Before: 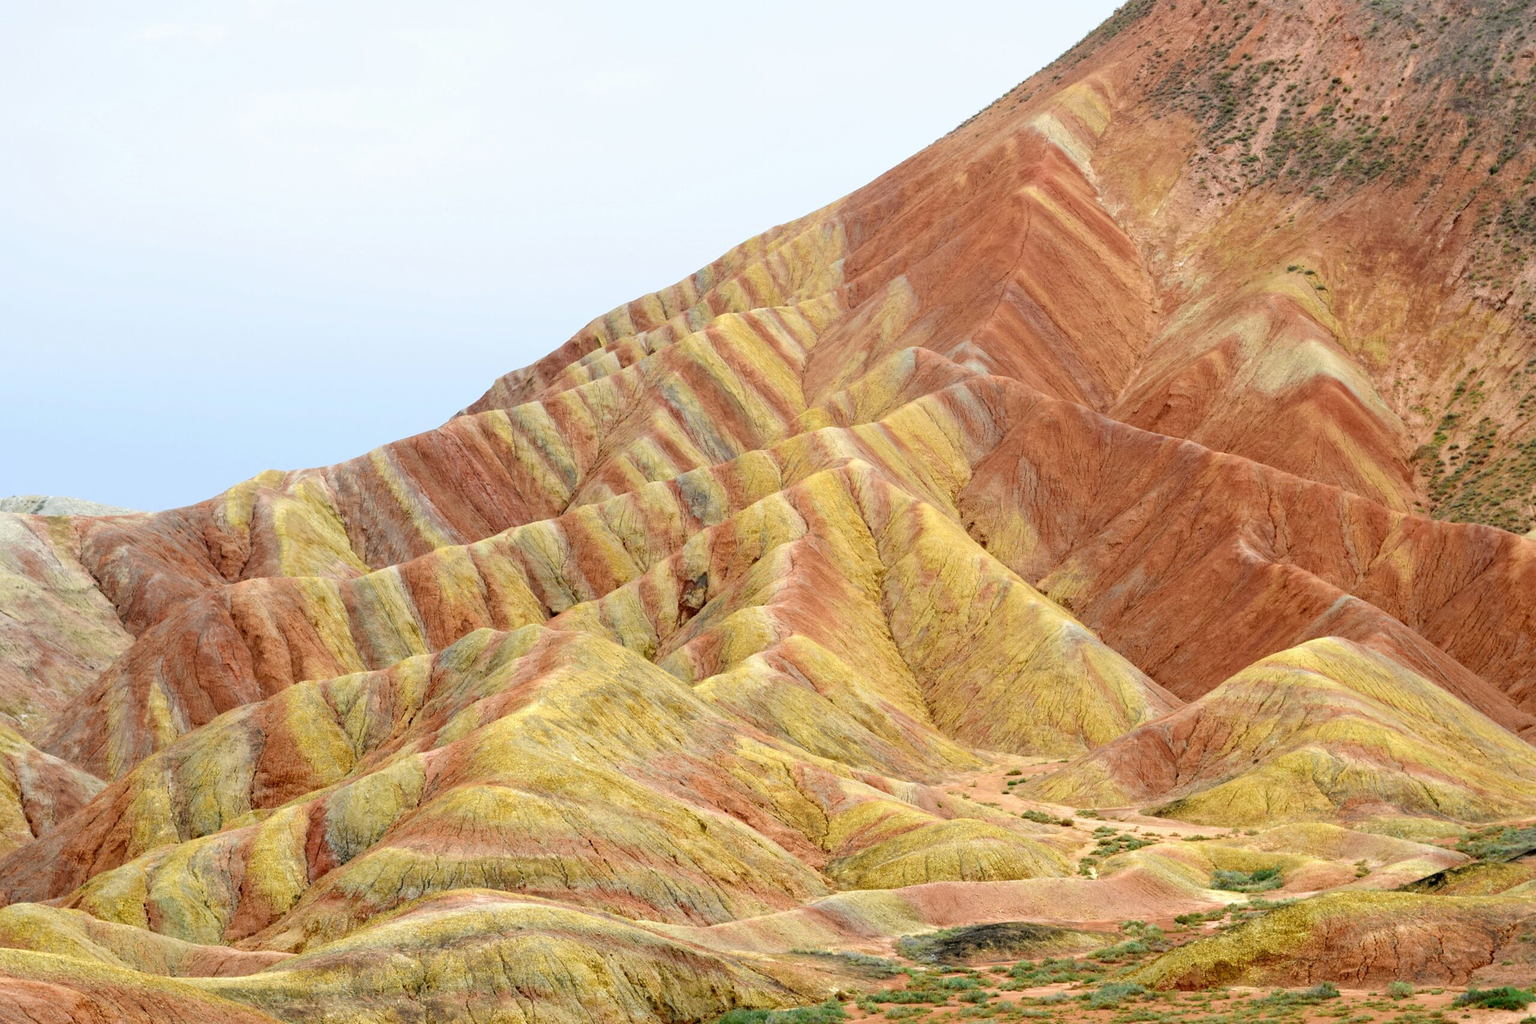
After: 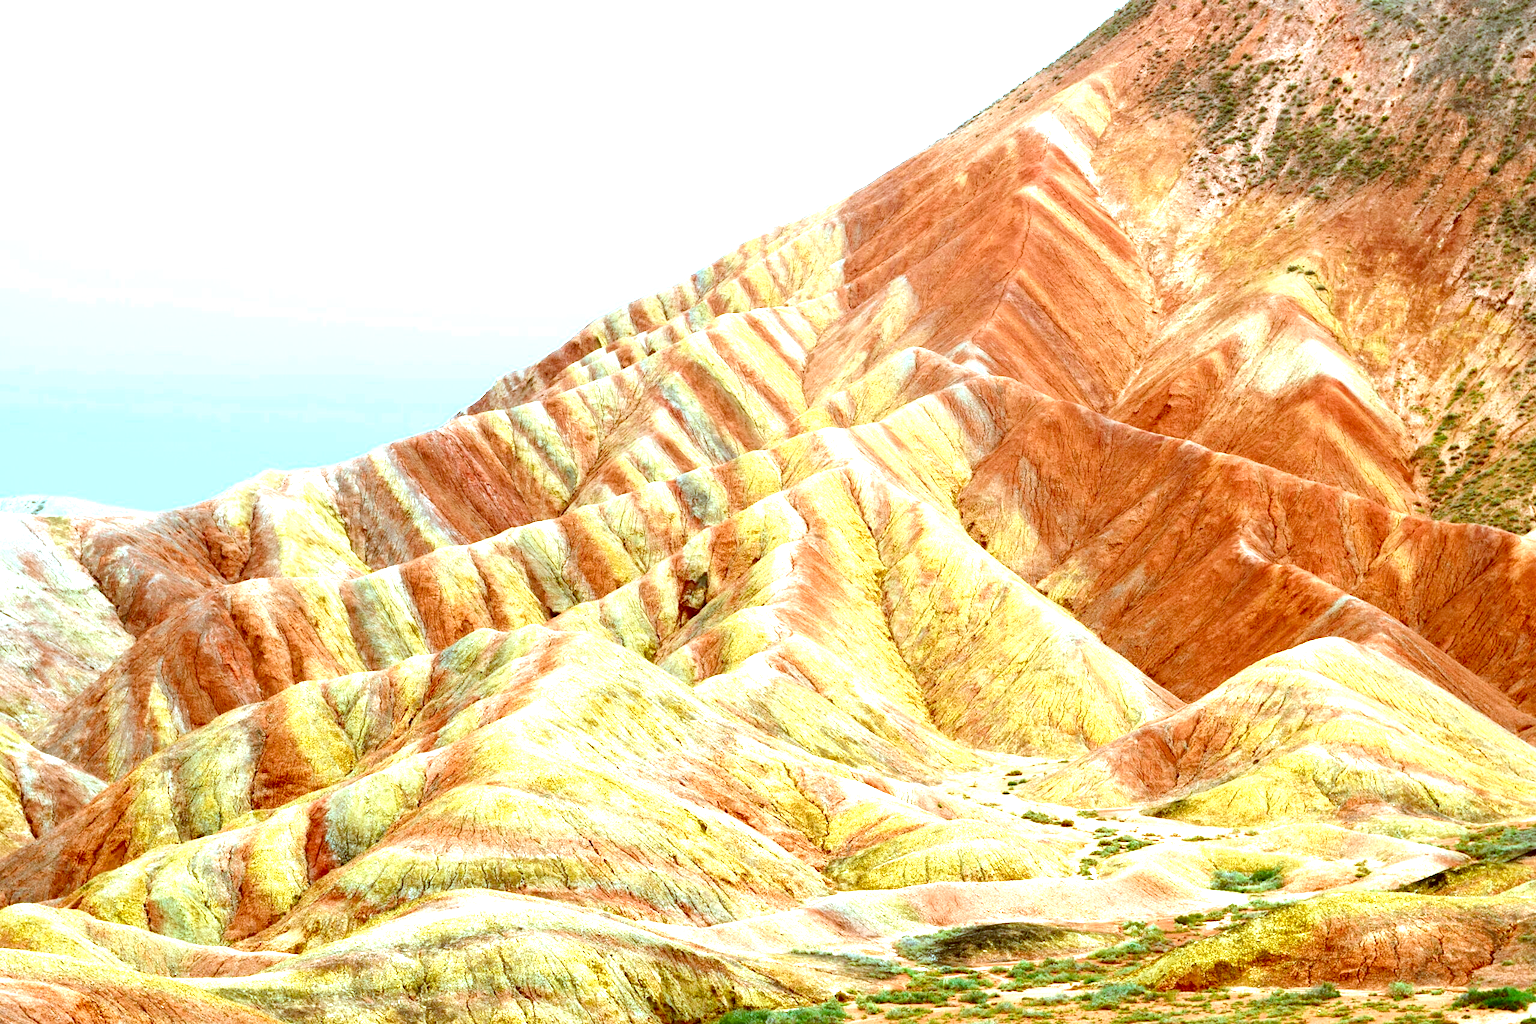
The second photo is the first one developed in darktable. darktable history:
contrast equalizer: octaves 7, y [[0.5, 0.501, 0.525, 0.597, 0.58, 0.514], [0.5 ×6], [0.5 ×6], [0 ×6], [0 ×6]], mix -0.377
color correction: highlights a* -14.24, highlights b* -16.62, shadows a* 10.62, shadows b* 30.08
exposure: exposure 1.215 EV, compensate highlight preservation false
contrast brightness saturation: brightness -0.254, saturation 0.197
